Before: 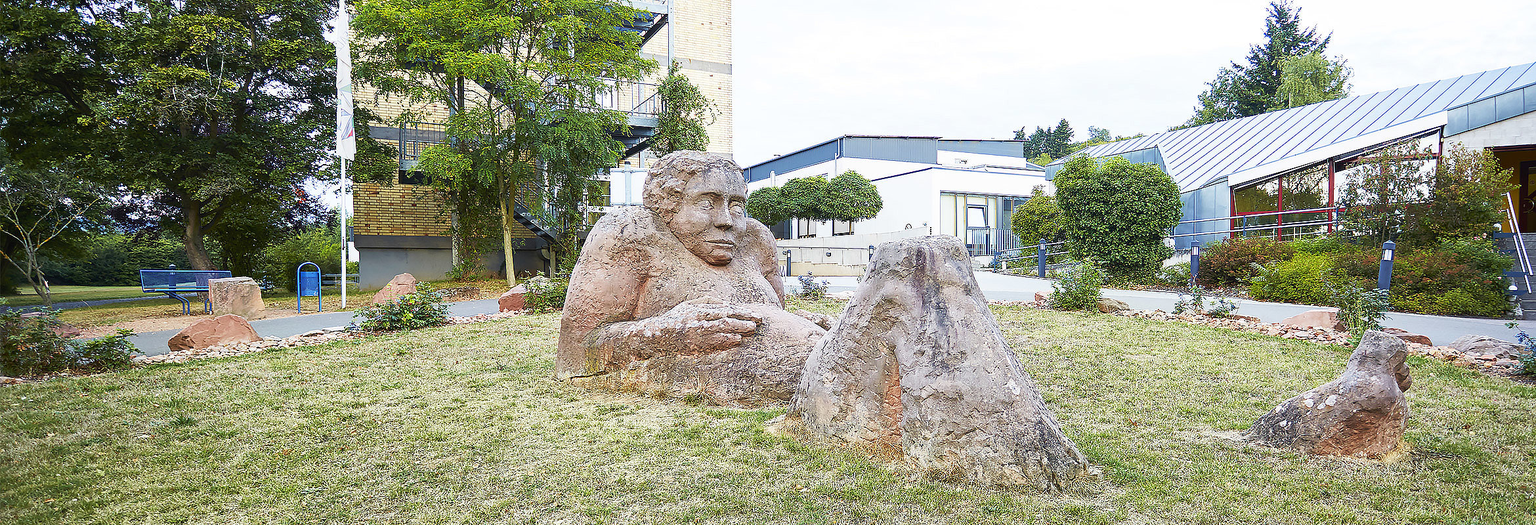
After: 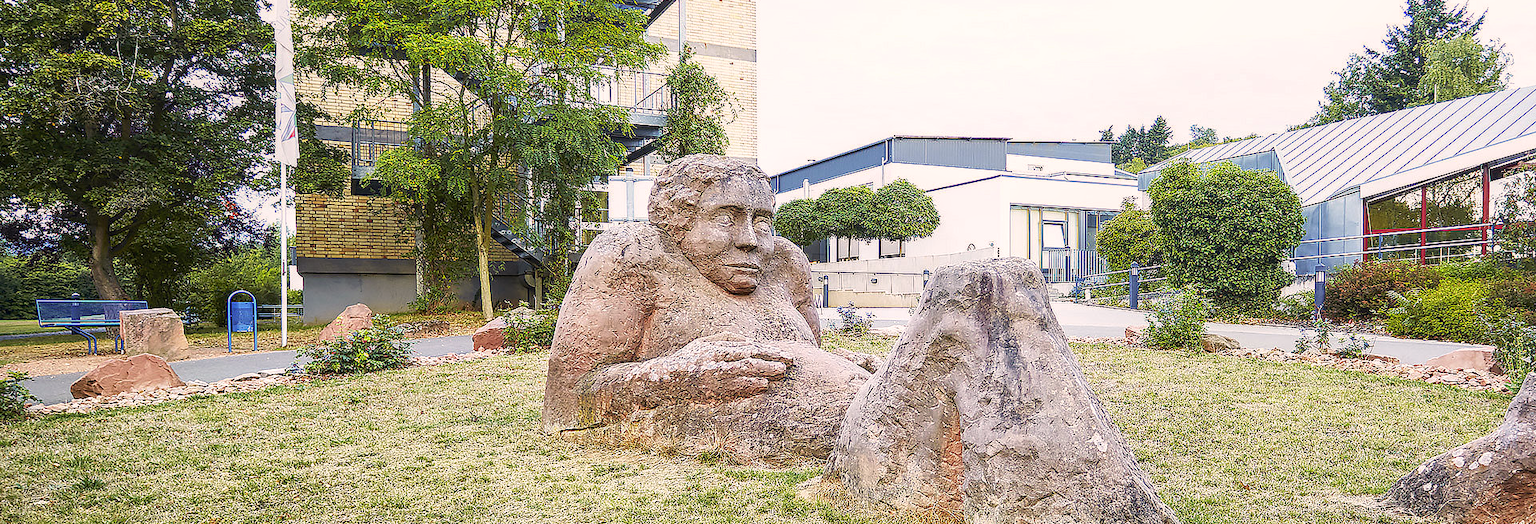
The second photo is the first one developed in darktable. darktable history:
crop and rotate: left 7.196%, top 4.574%, right 10.605%, bottom 13.178%
local contrast: on, module defaults
color correction: highlights a* 5.81, highlights b* 4.84
